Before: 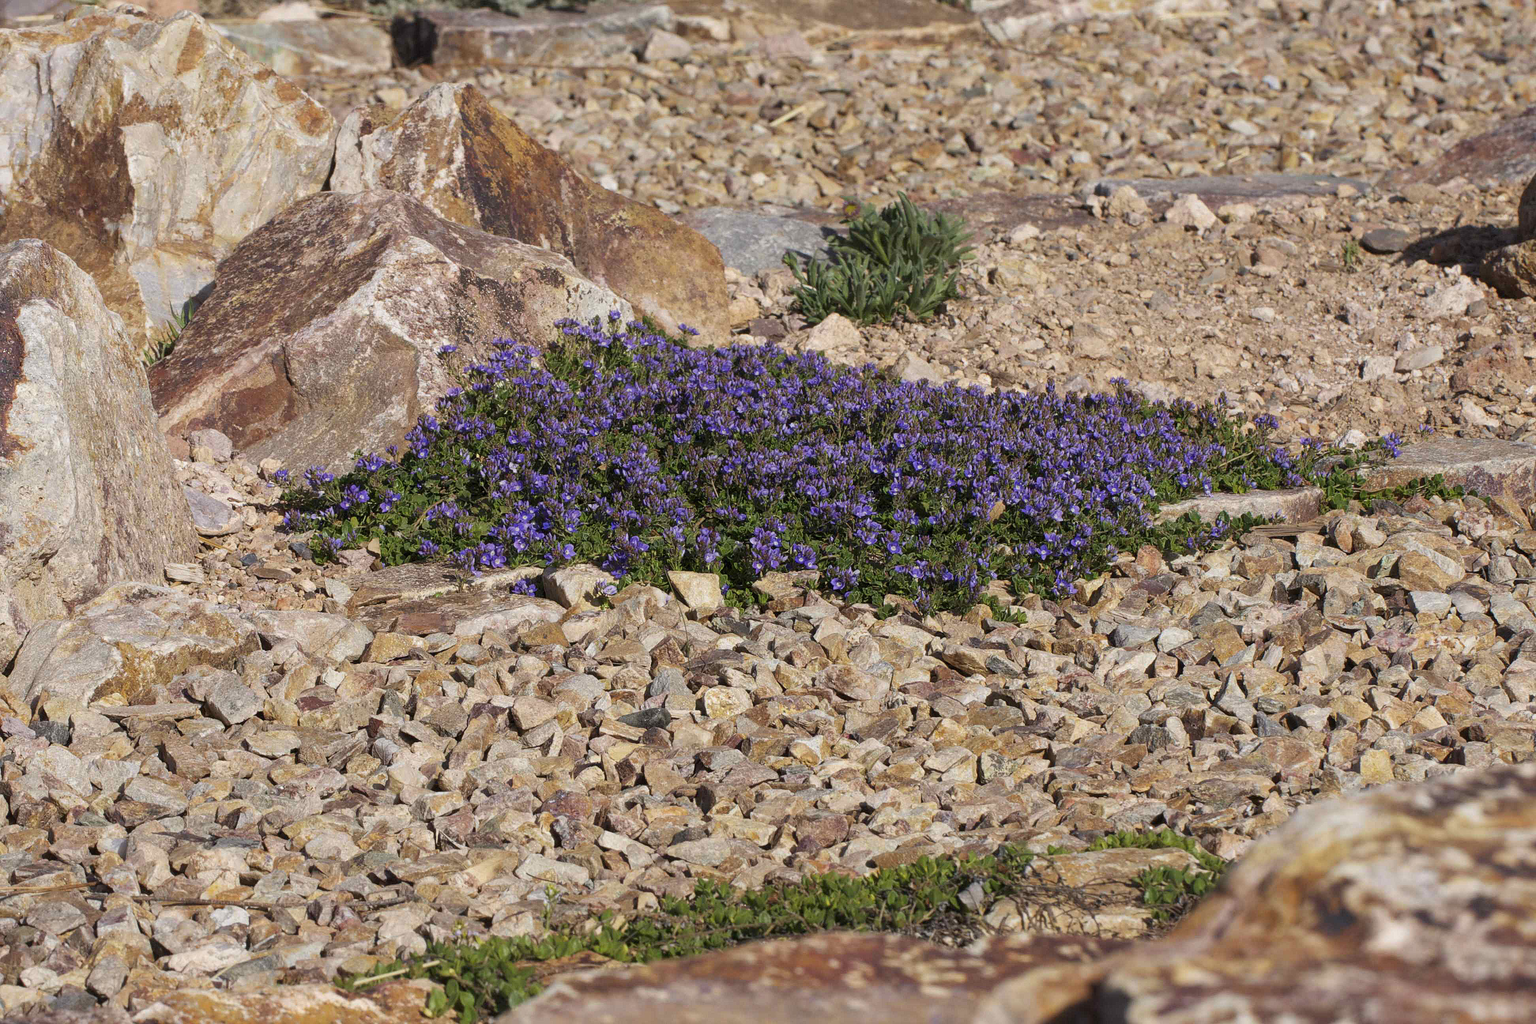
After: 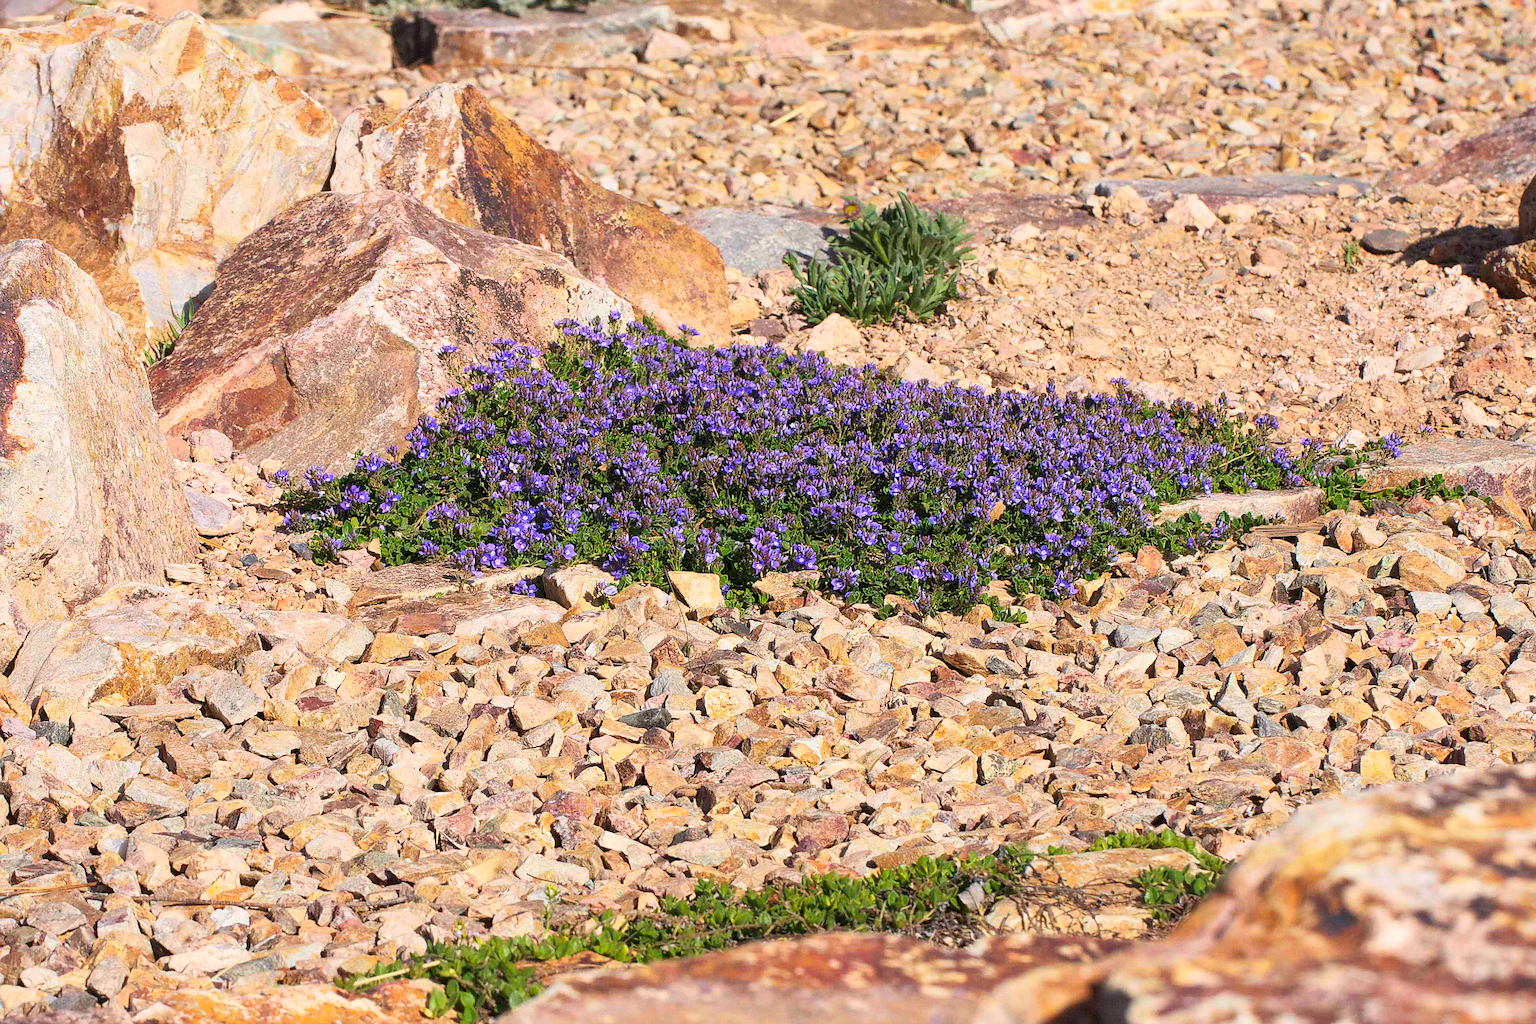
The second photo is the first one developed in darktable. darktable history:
sharpen: on, module defaults
contrast brightness saturation: contrast 0.24, brightness 0.26, saturation 0.39
